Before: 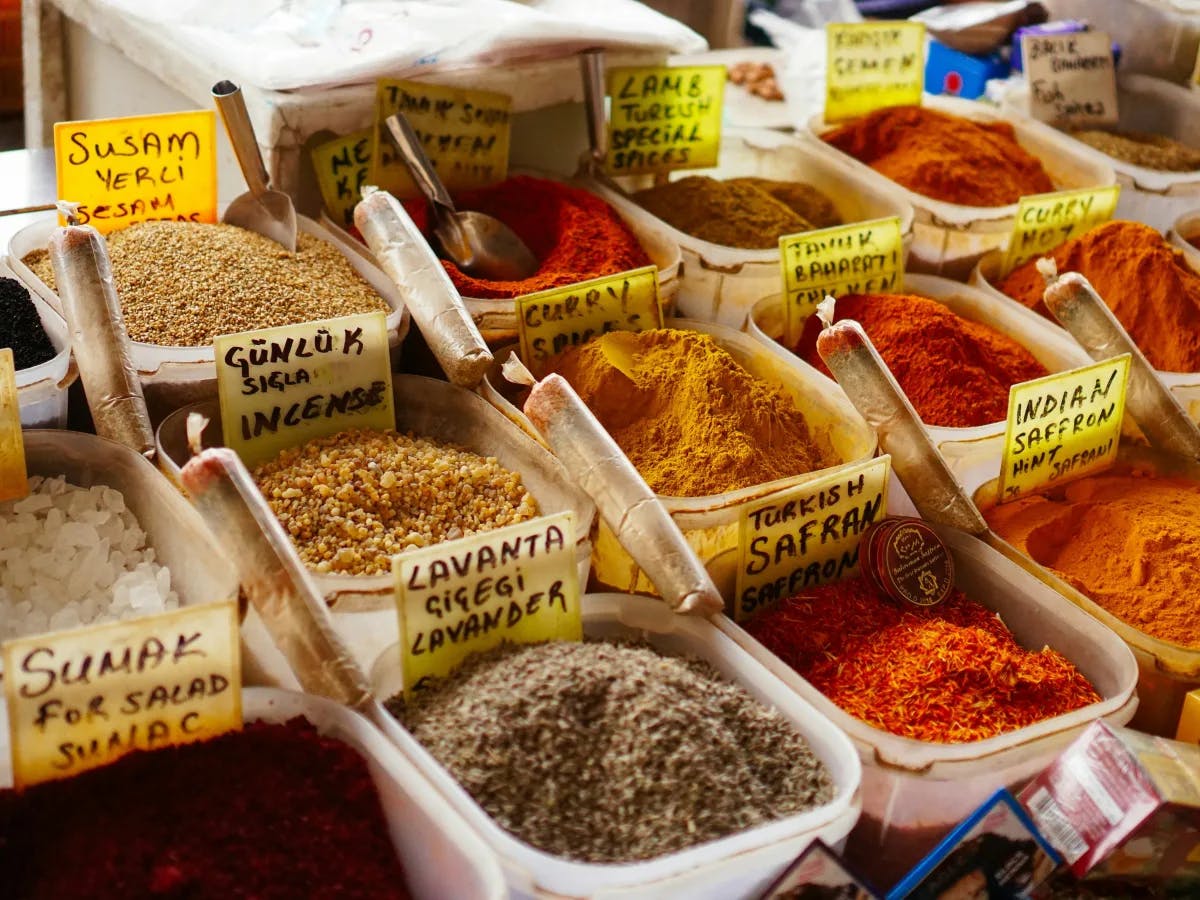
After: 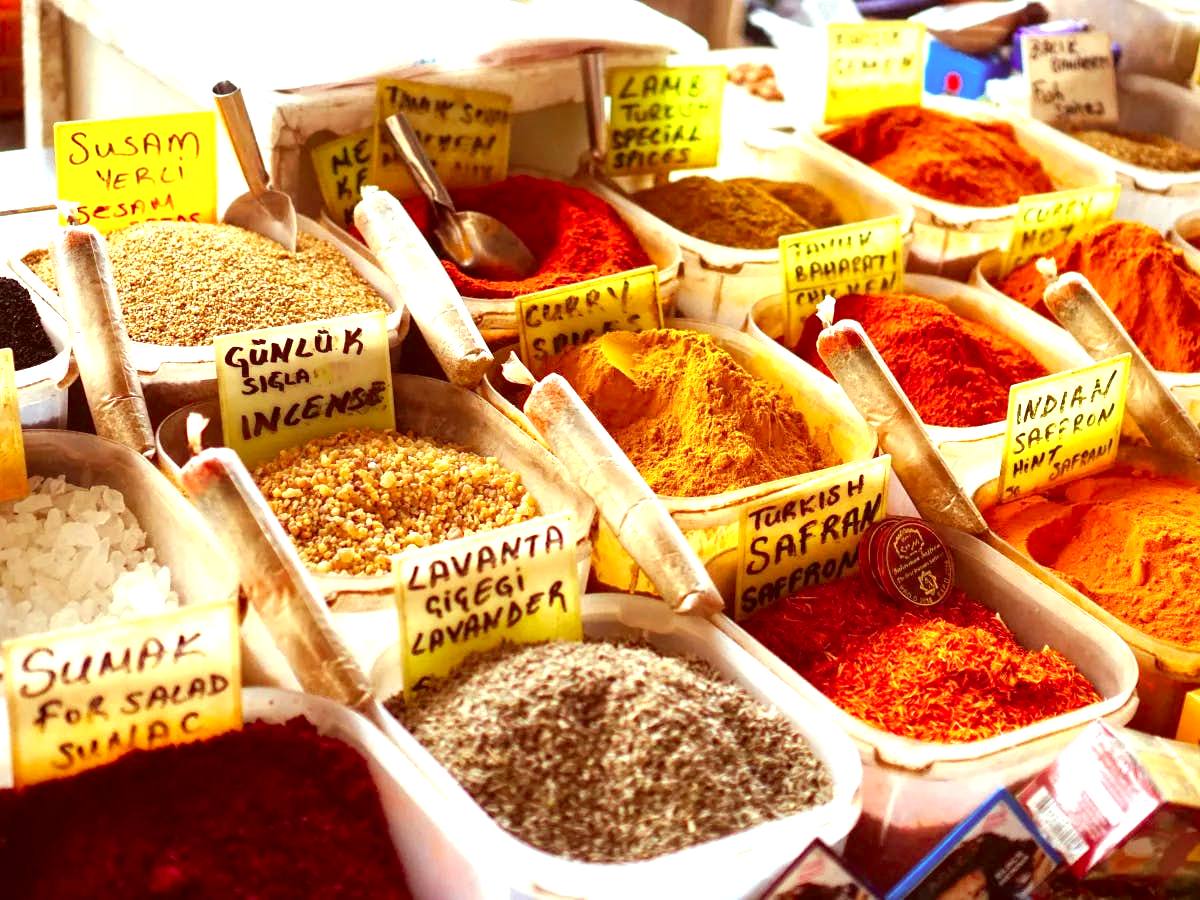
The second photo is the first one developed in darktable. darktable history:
exposure: black level correction 0, exposure 1.2 EV, compensate exposure bias true, compensate highlight preservation false
color correction: highlights a* -7.17, highlights b* -0.177, shadows a* 20.31, shadows b* 11.36
